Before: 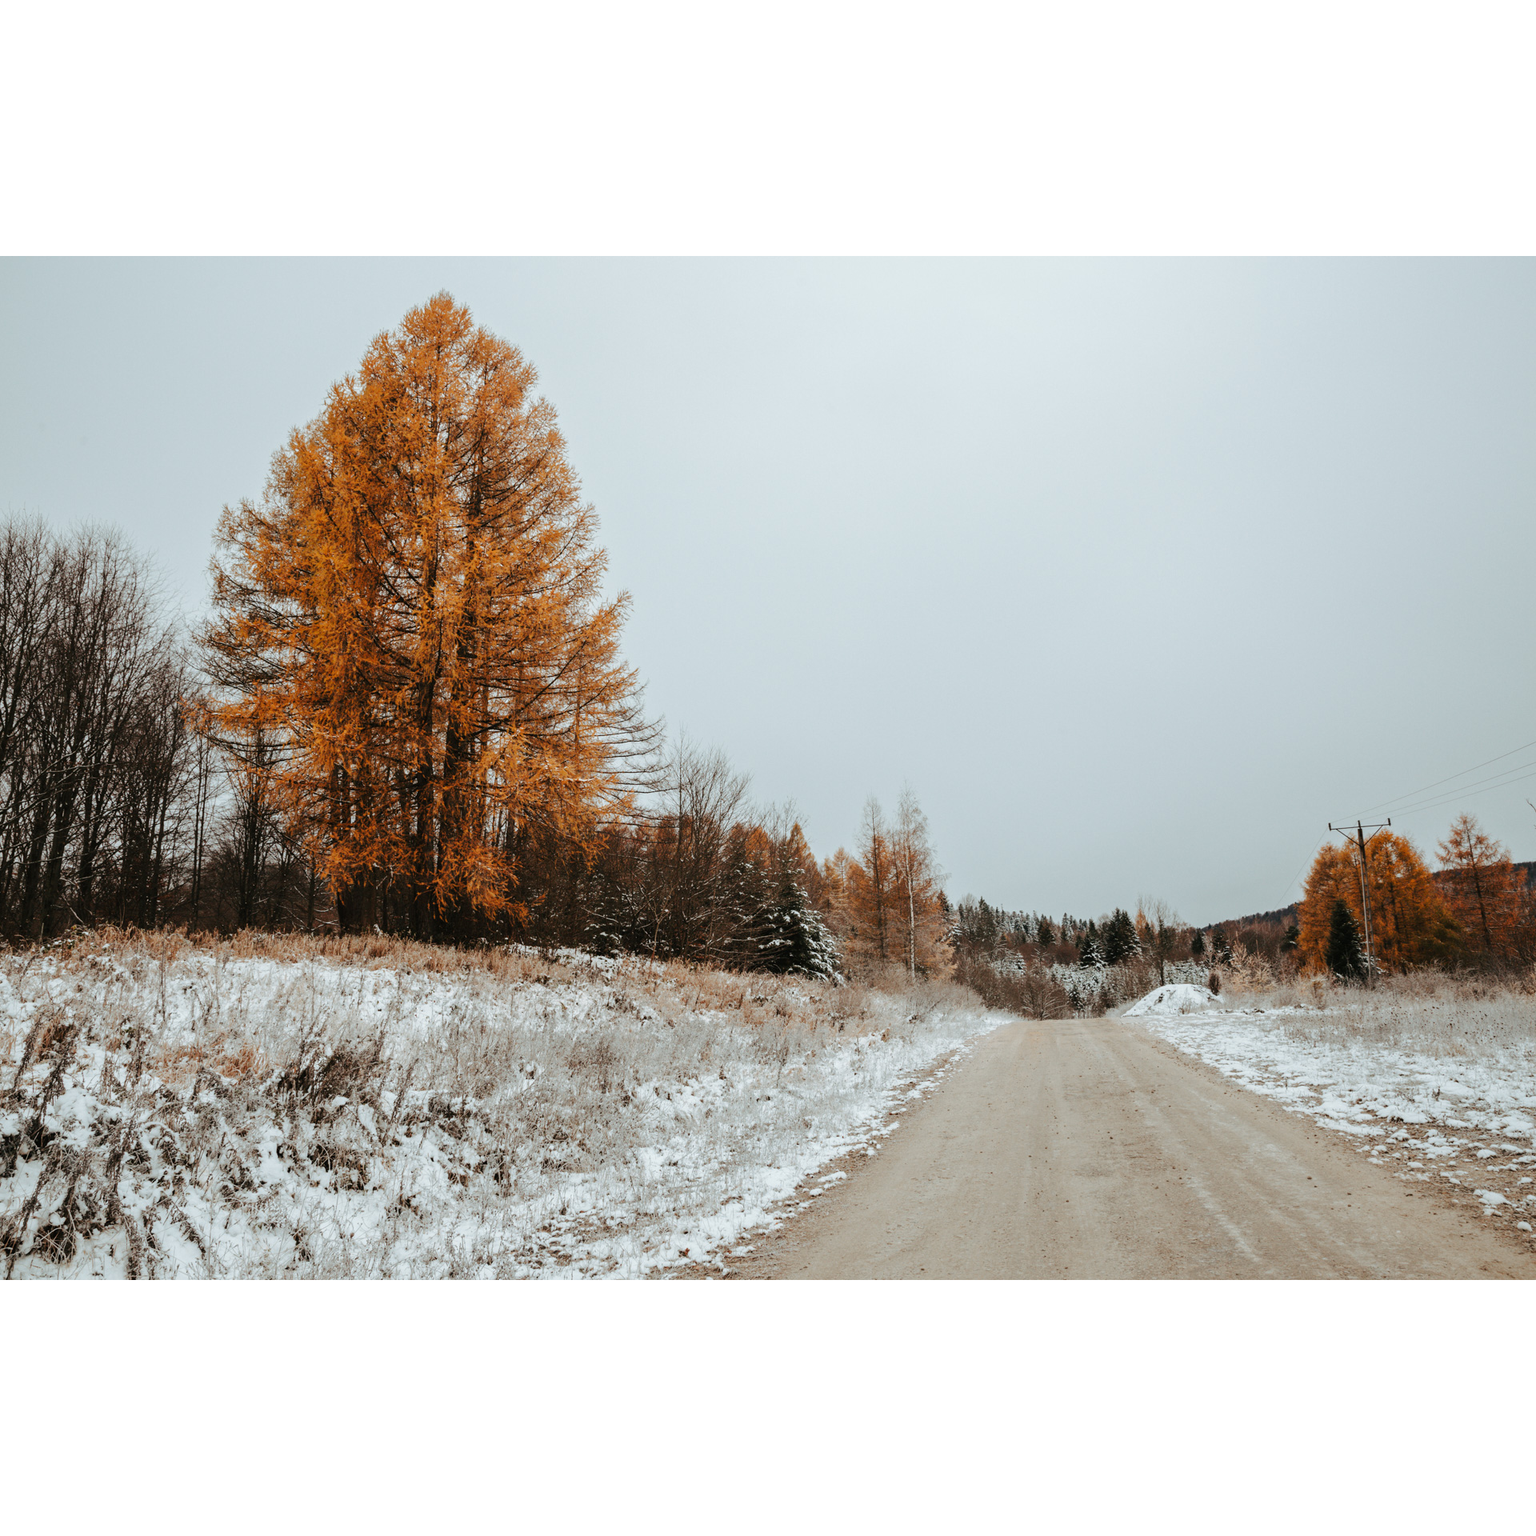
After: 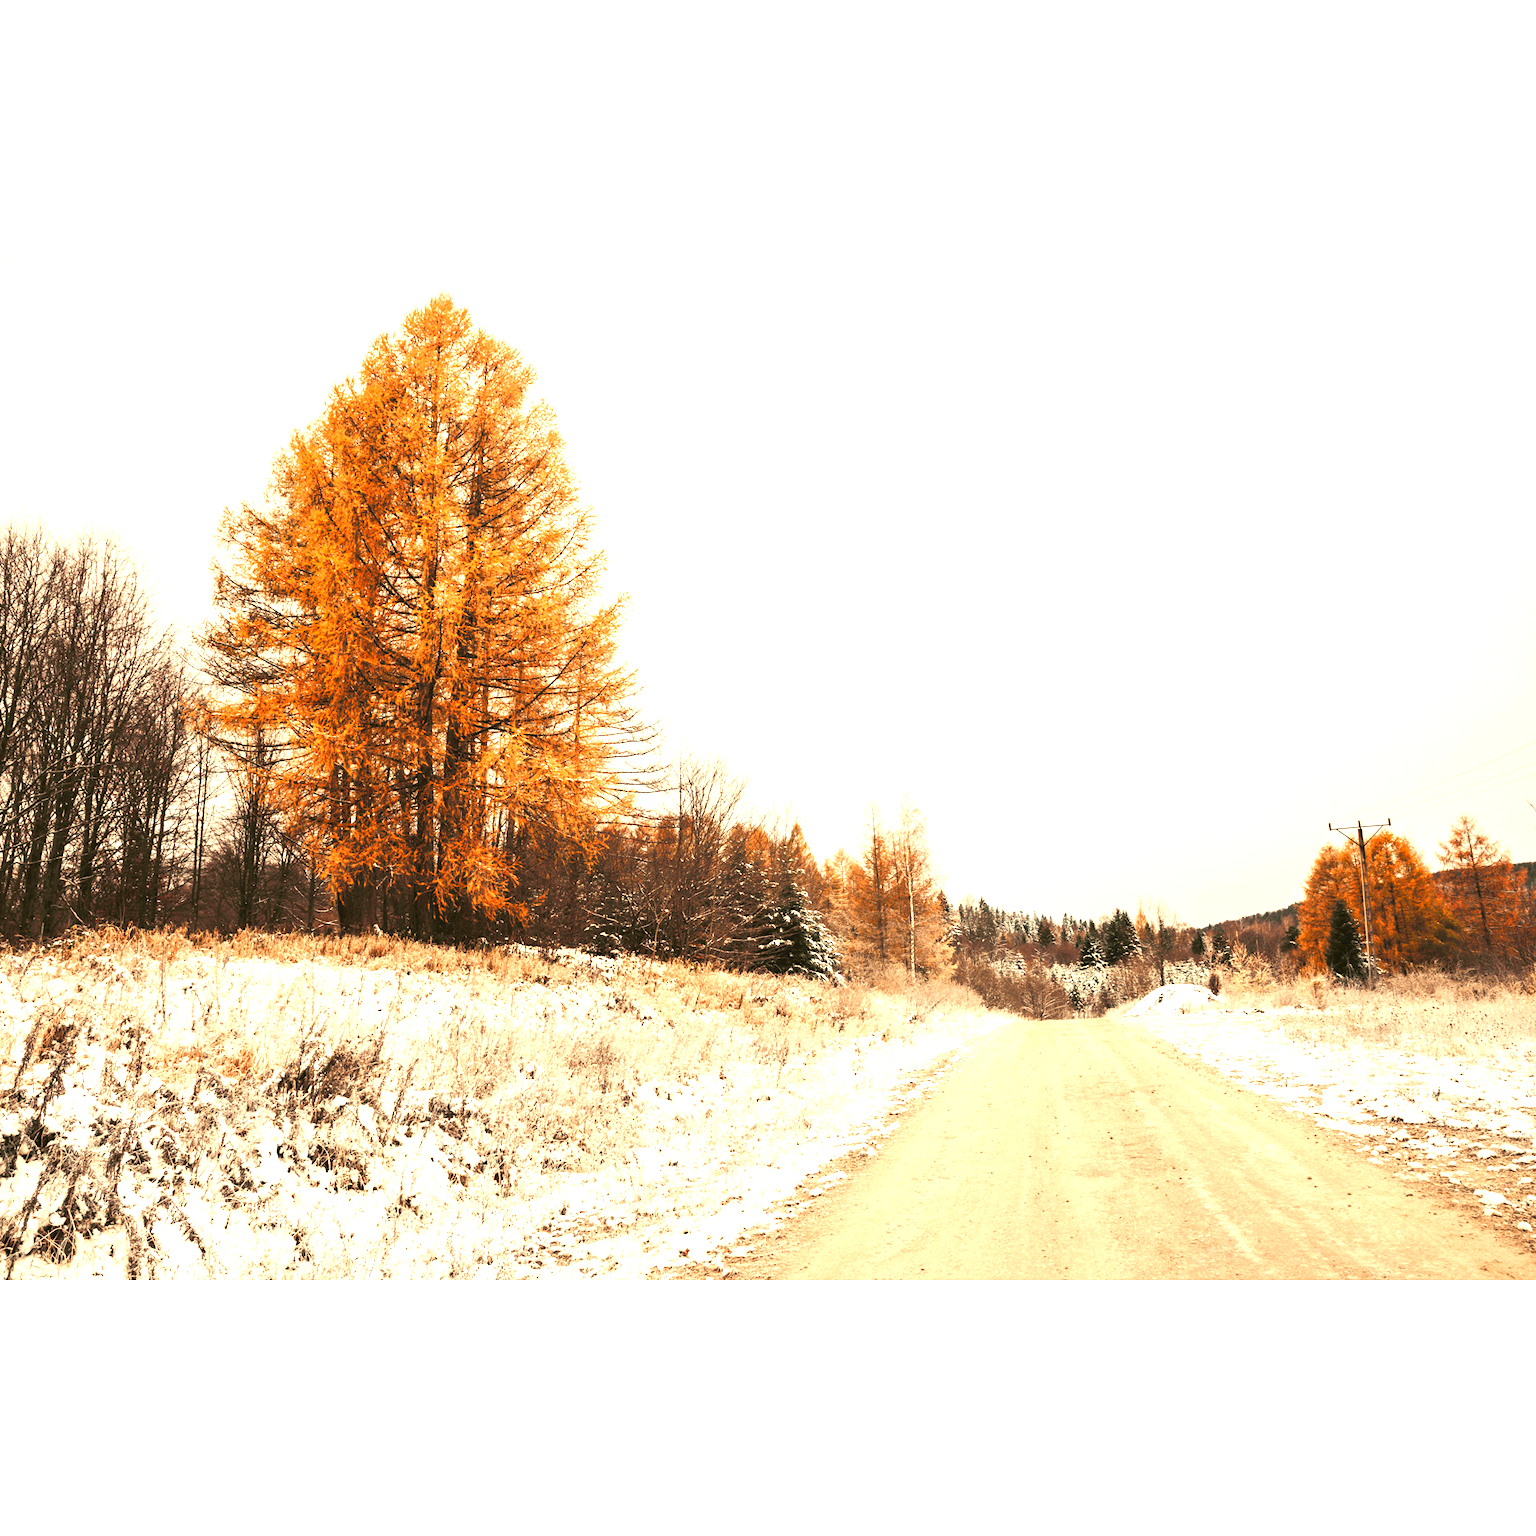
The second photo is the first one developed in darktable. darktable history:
white balance: red 1.138, green 0.996, blue 0.812
exposure: black level correction 0, exposure 1.4 EV, compensate highlight preservation false
tone curve: curves: ch0 [(0, 0) (0.15, 0.17) (0.452, 0.437) (0.611, 0.588) (0.751, 0.749) (1, 1)]; ch1 [(0, 0) (0.325, 0.327) (0.412, 0.45) (0.453, 0.484) (0.5, 0.501) (0.541, 0.55) (0.617, 0.612) (0.695, 0.697) (1, 1)]; ch2 [(0, 0) (0.386, 0.397) (0.452, 0.459) (0.505, 0.498) (0.524, 0.547) (0.574, 0.566) (0.633, 0.641) (1, 1)], color space Lab, independent channels, preserve colors none
